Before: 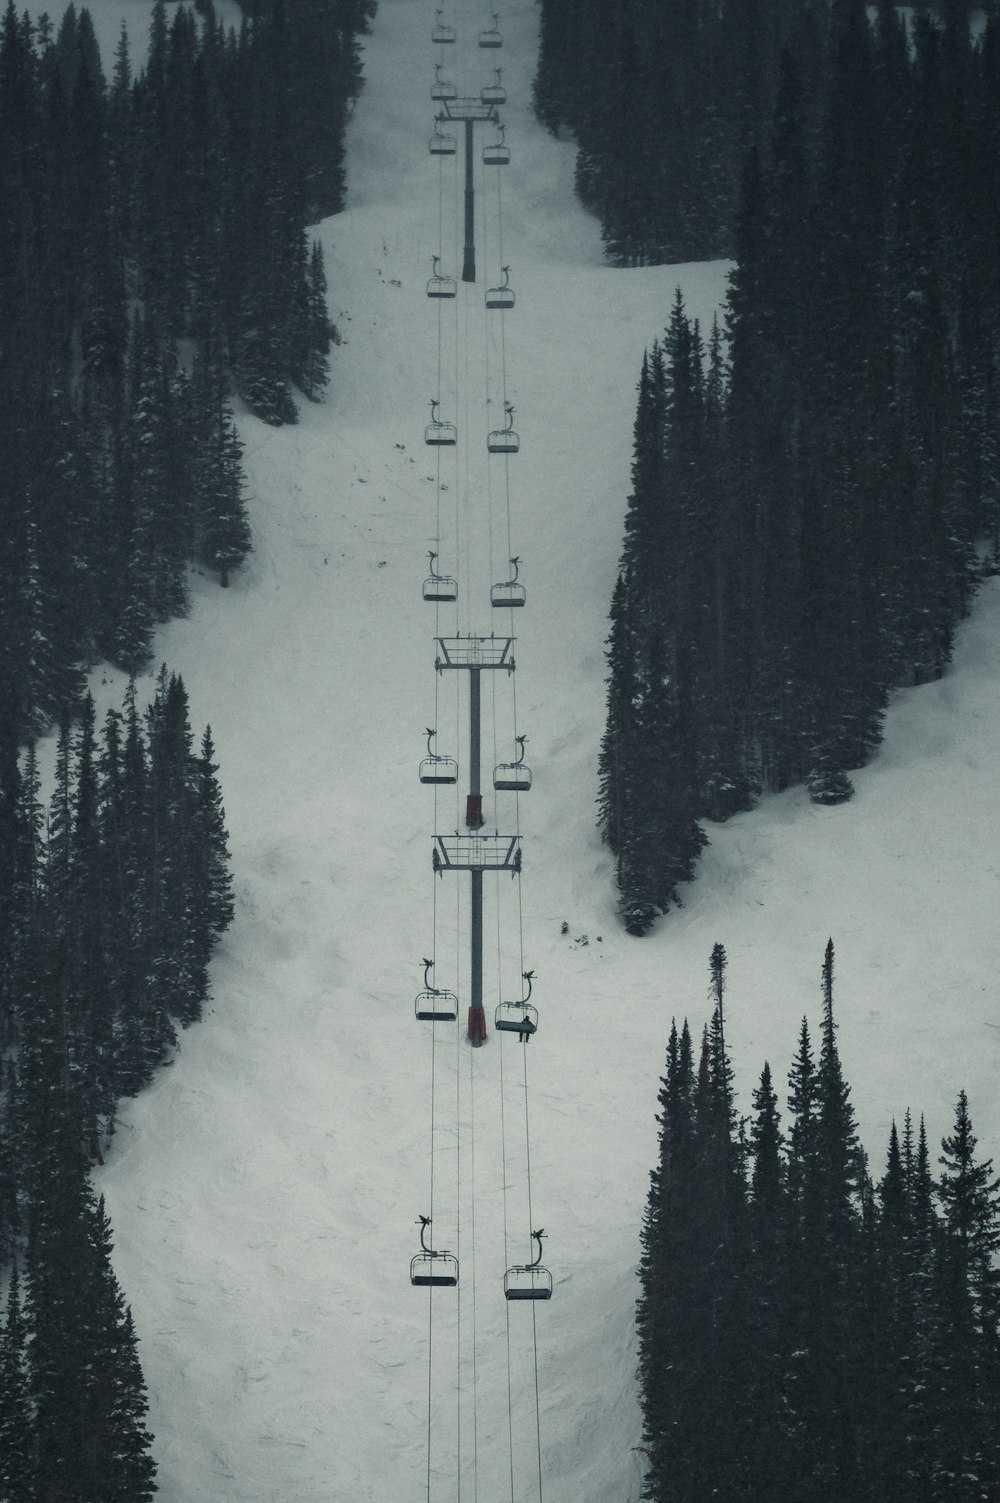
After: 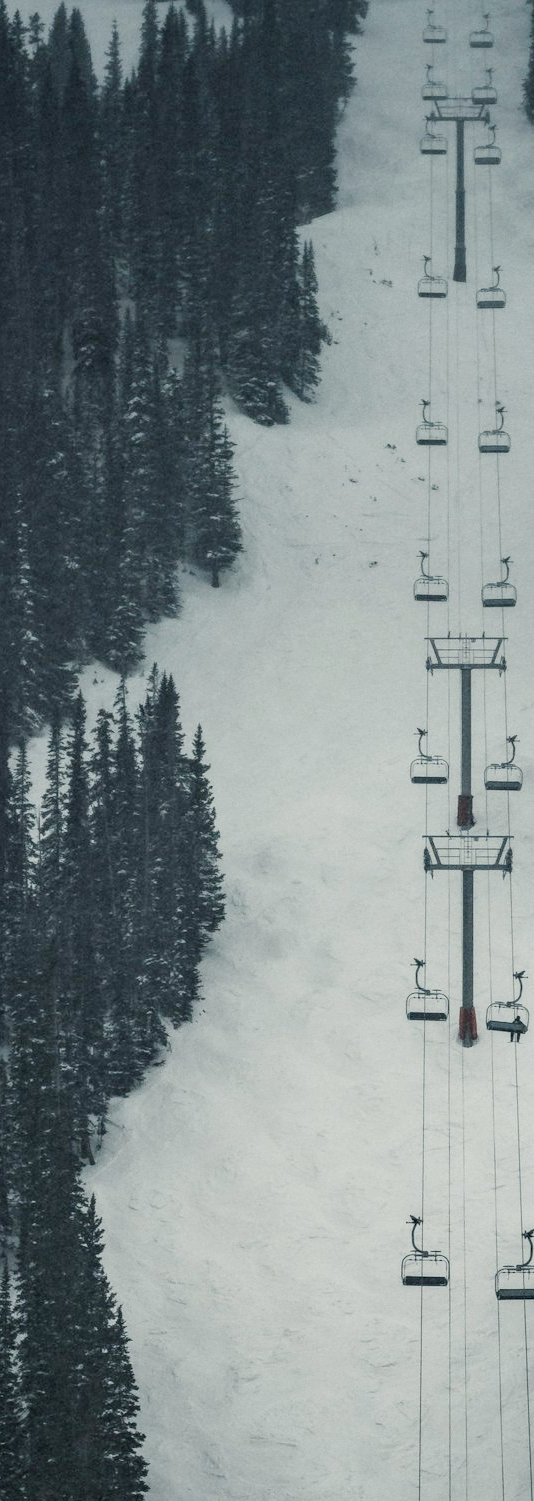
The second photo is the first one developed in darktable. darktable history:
tone curve: curves: ch0 [(0, 0) (0.003, 0.004) (0.011, 0.015) (0.025, 0.033) (0.044, 0.058) (0.069, 0.091) (0.1, 0.131) (0.136, 0.179) (0.177, 0.233) (0.224, 0.295) (0.277, 0.364) (0.335, 0.434) (0.399, 0.51) (0.468, 0.583) (0.543, 0.654) (0.623, 0.724) (0.709, 0.789) (0.801, 0.852) (0.898, 0.924) (1, 1)], preserve colors none
local contrast: on, module defaults
crop: left 0.986%, right 45.538%, bottom 0.092%
